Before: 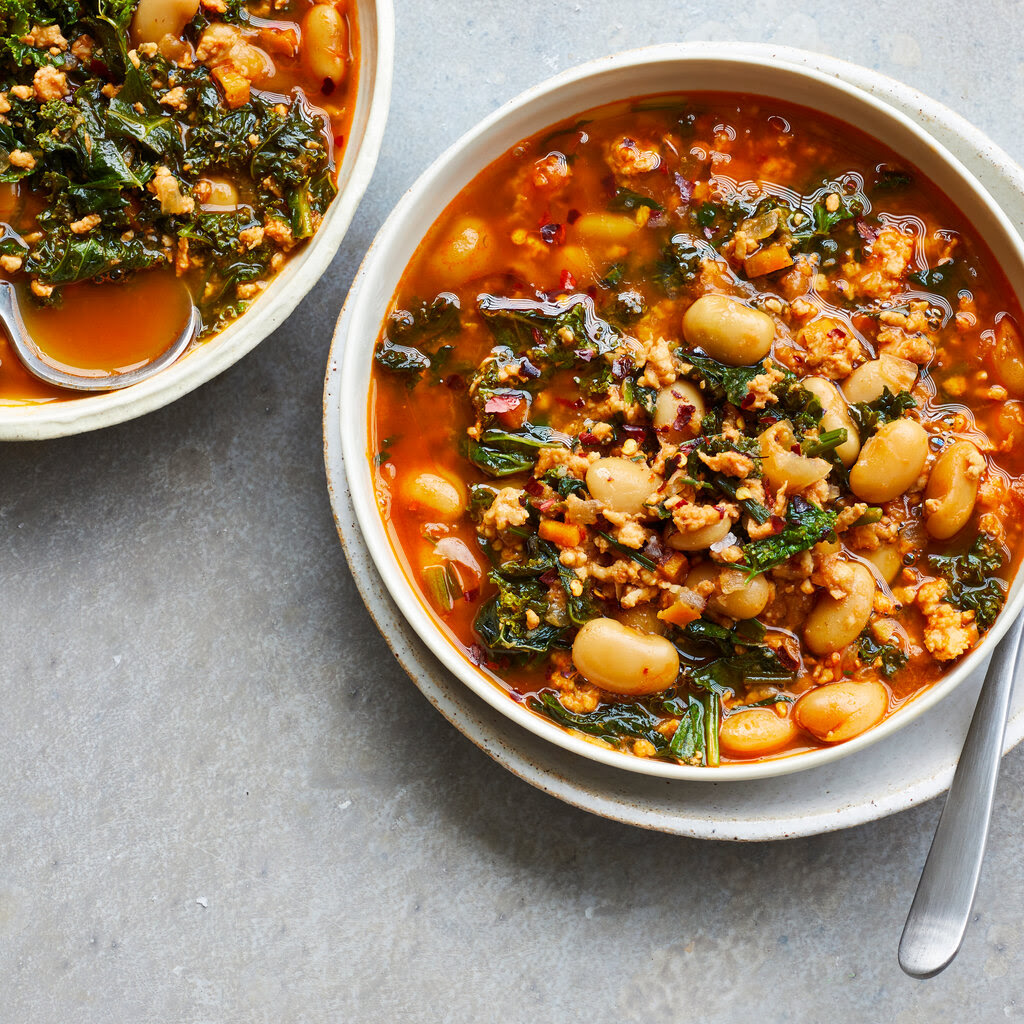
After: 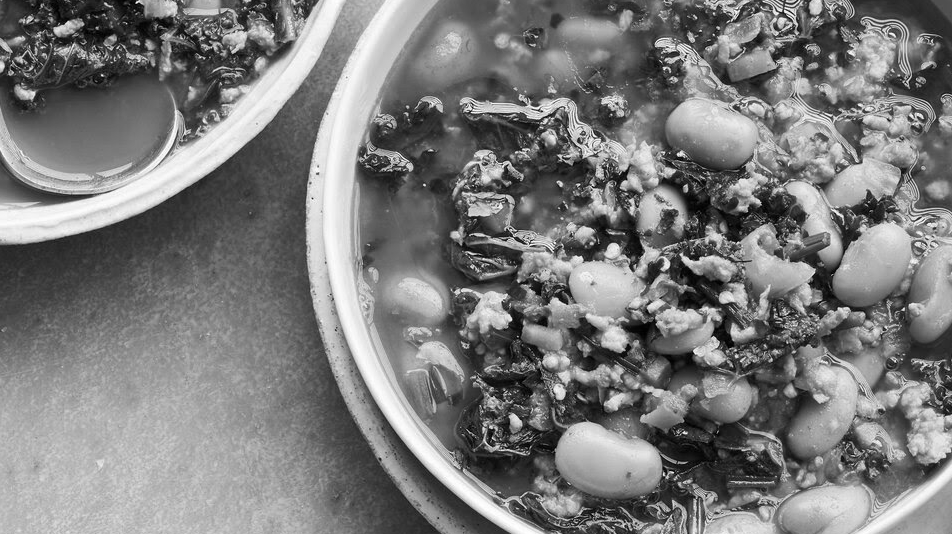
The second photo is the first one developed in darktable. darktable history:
monochrome: on, module defaults
crop: left 1.744%, top 19.225%, right 5.069%, bottom 28.357%
